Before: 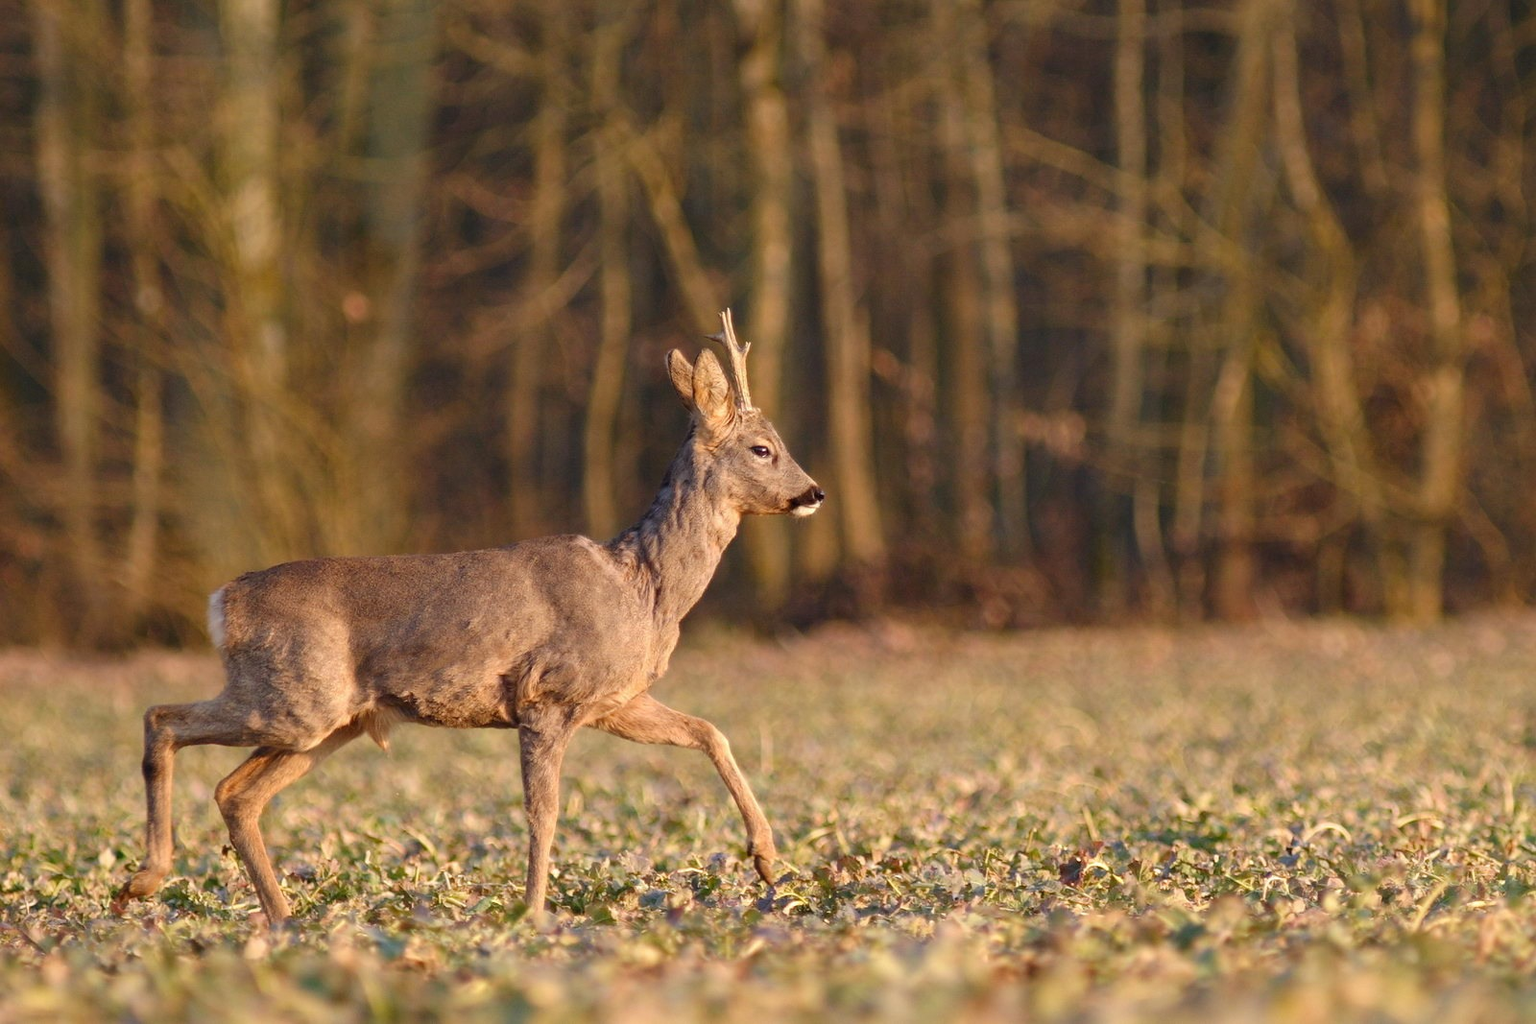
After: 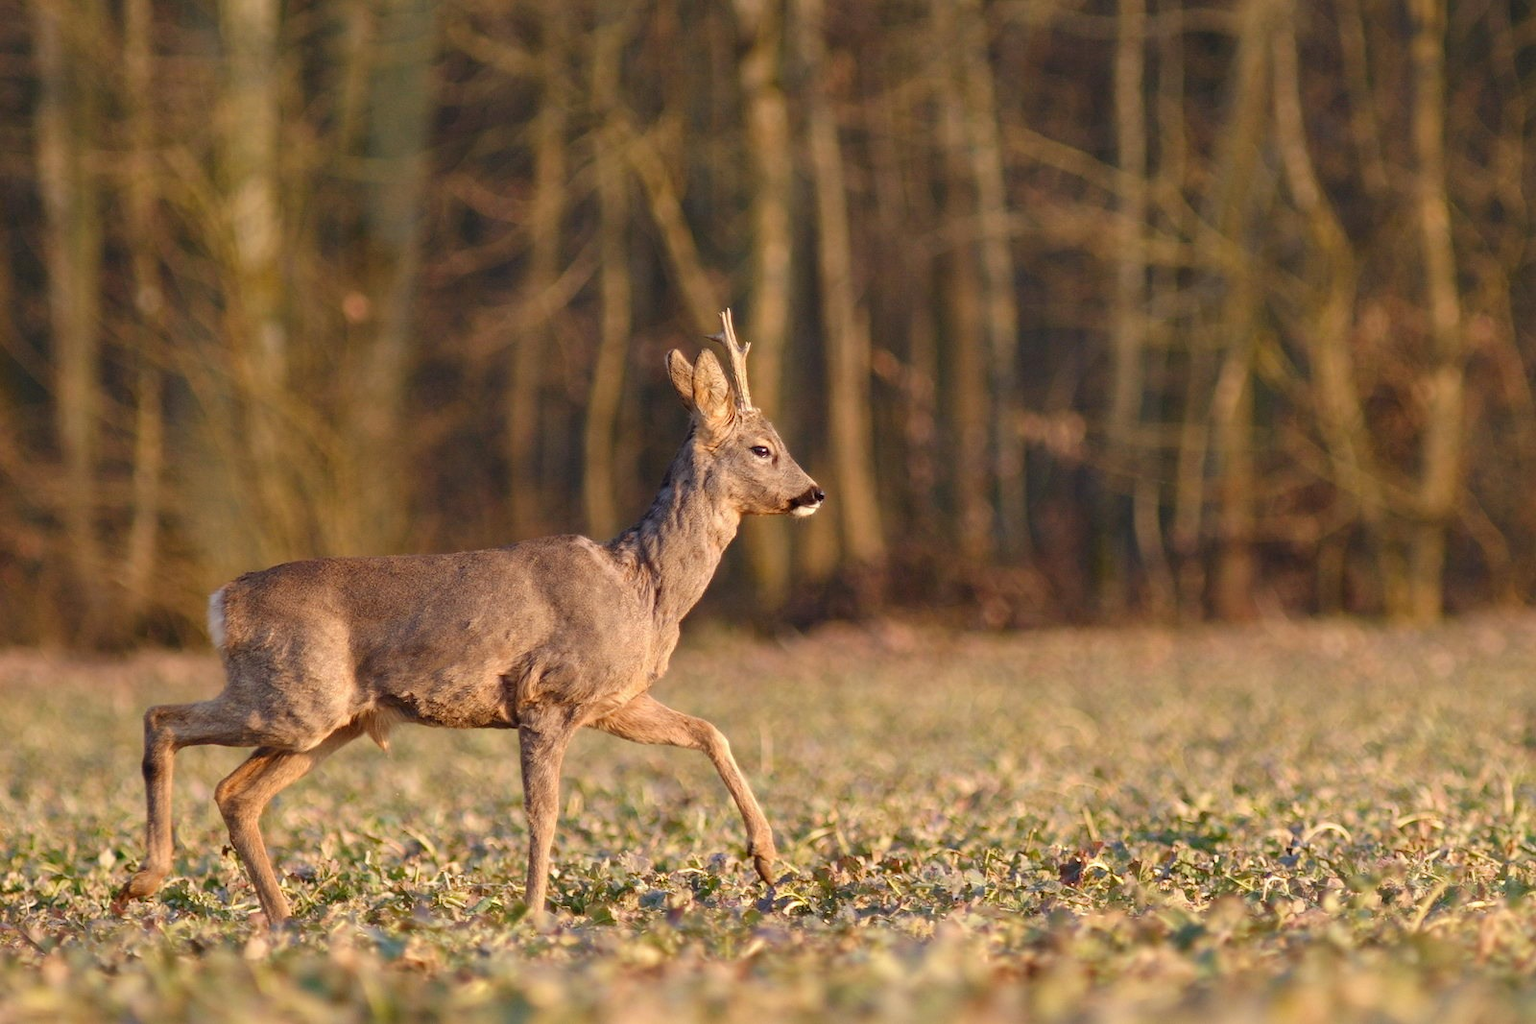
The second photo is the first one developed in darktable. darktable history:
shadows and highlights: radius 126.08, shadows 30.29, highlights -31.08, low approximation 0.01, soften with gaussian
